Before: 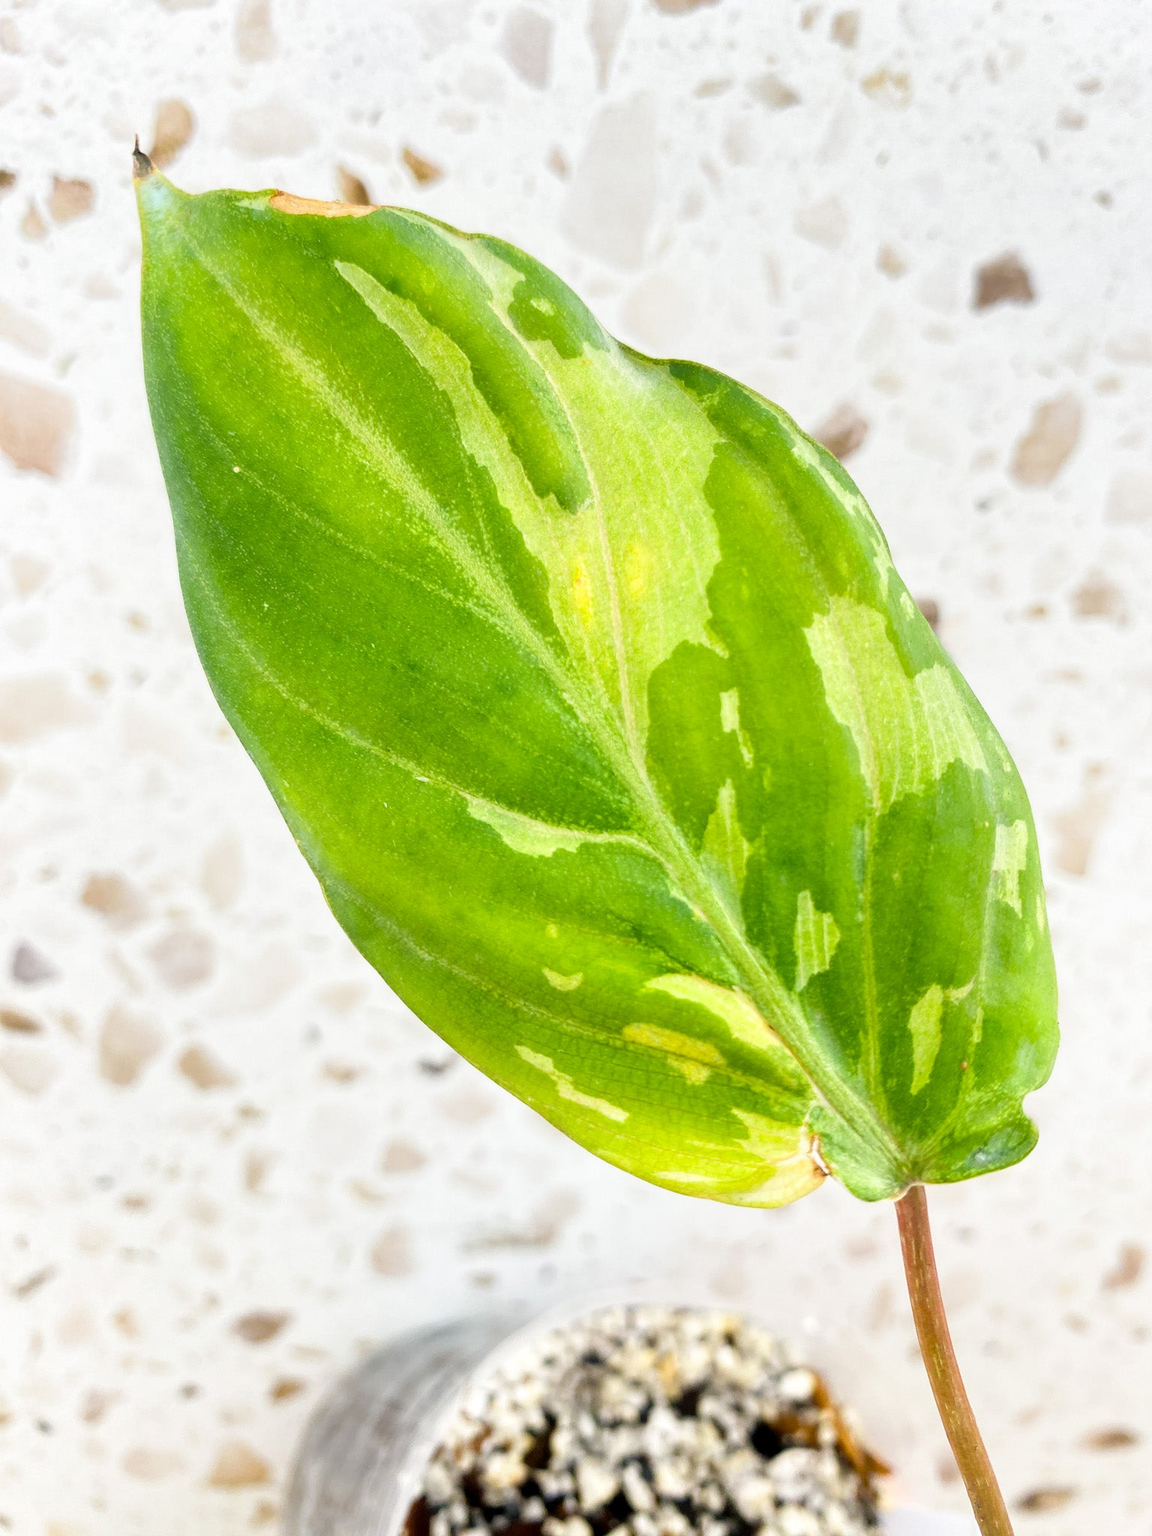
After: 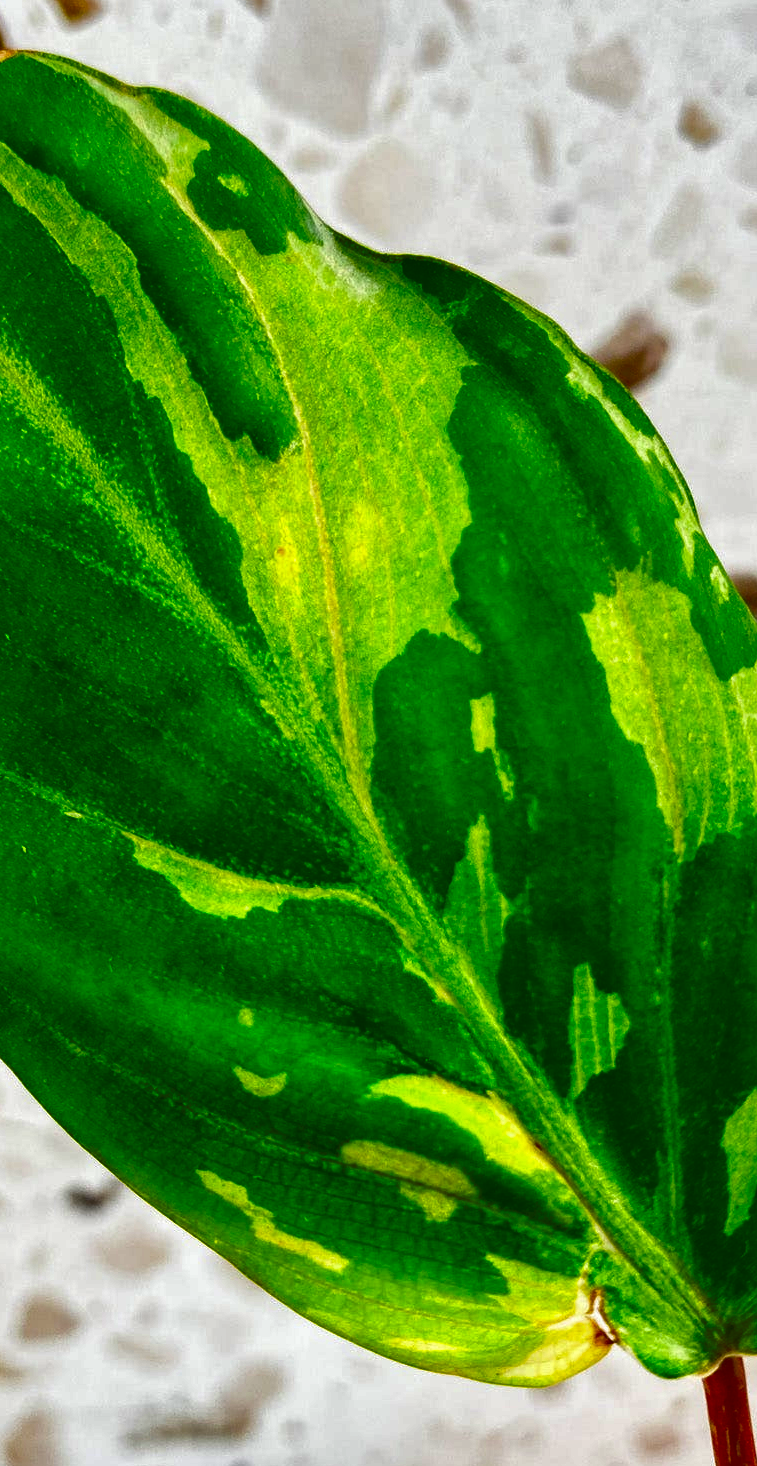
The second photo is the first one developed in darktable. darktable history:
contrast brightness saturation: brightness -0.998, saturation 0.982
local contrast: mode bilateral grid, contrast 19, coarseness 50, detail 120%, midtone range 0.2
crop: left 31.962%, top 10.97%, right 18.744%, bottom 17.418%
